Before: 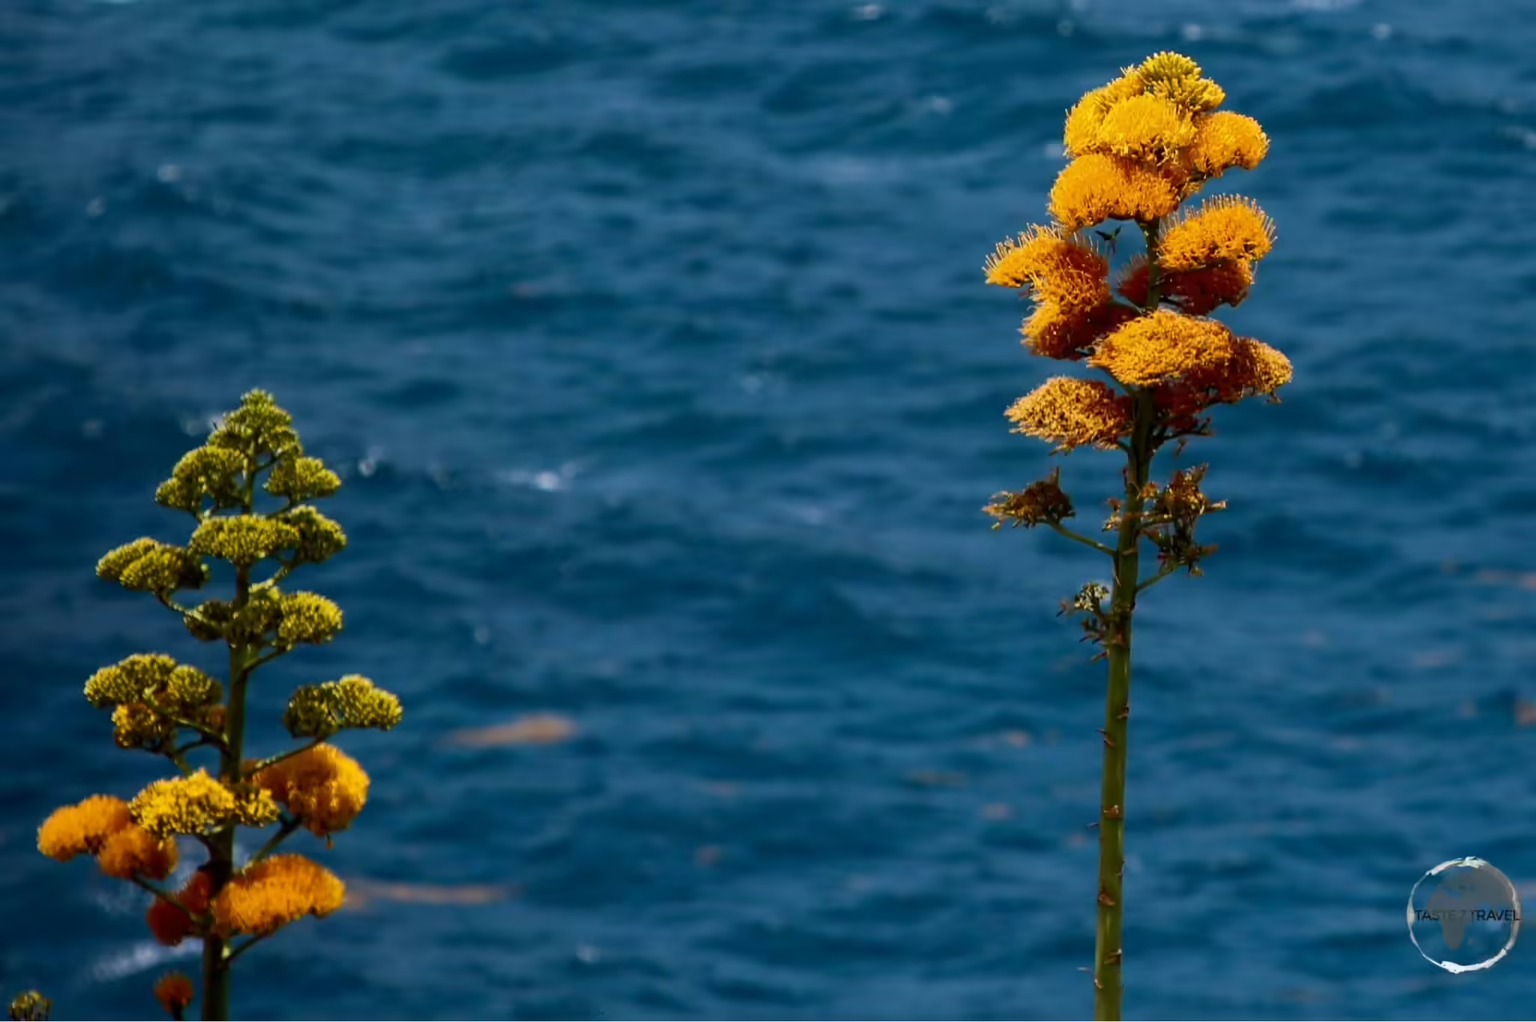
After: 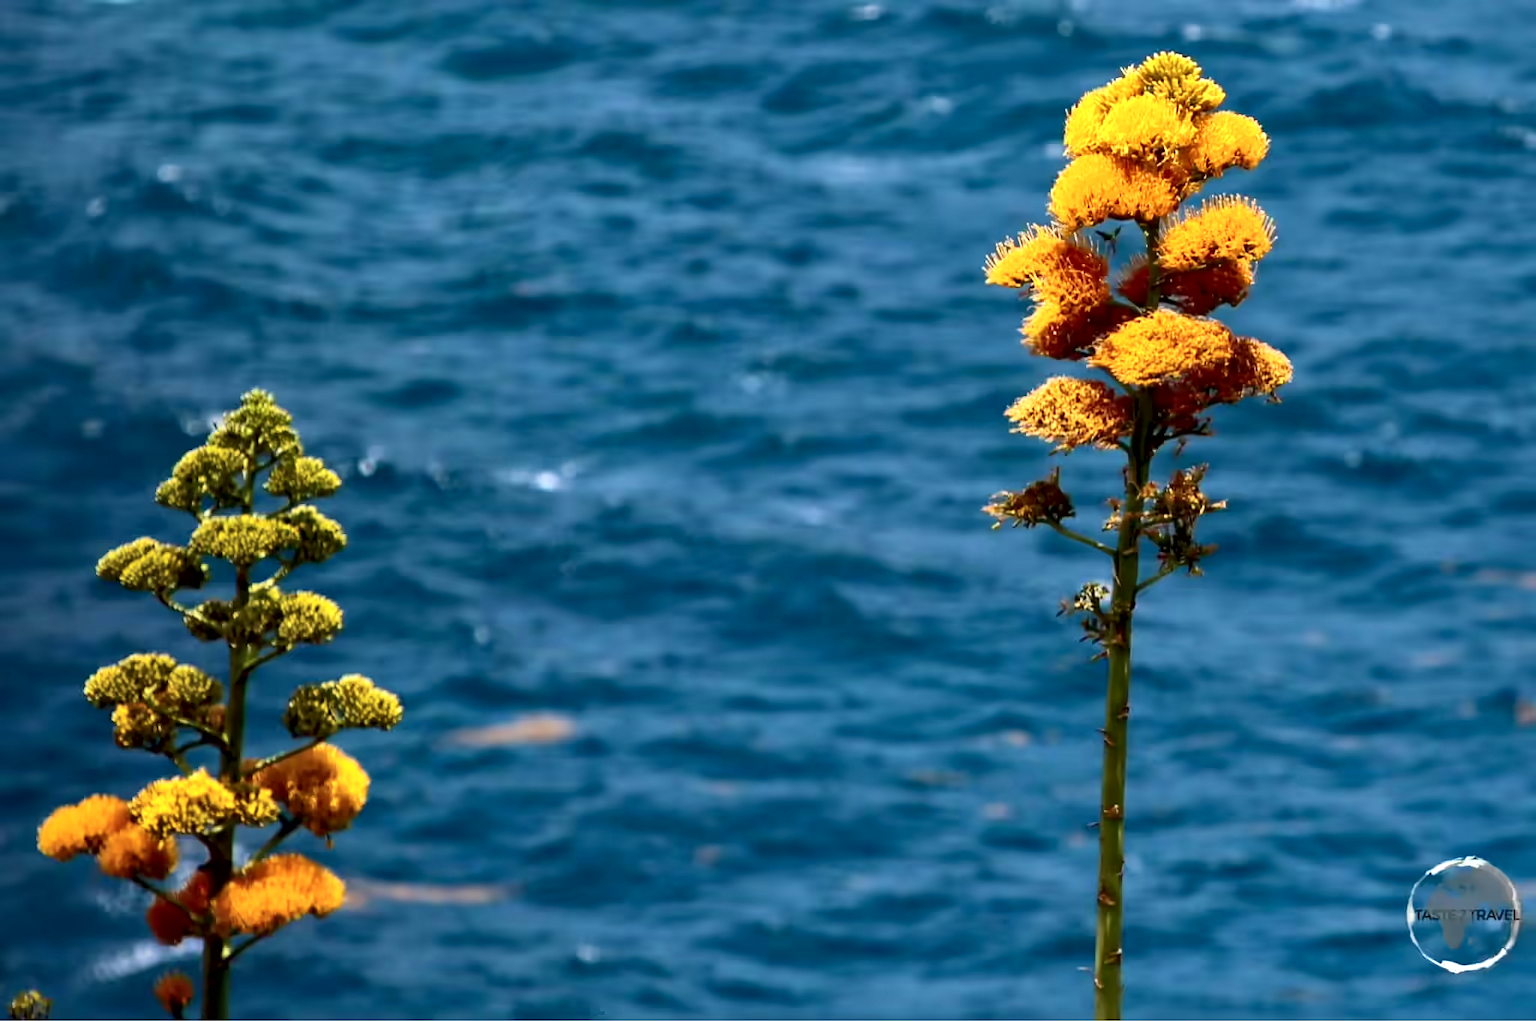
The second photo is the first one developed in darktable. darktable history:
exposure: black level correction 0, exposure 0.703 EV, compensate highlight preservation false
local contrast: mode bilateral grid, contrast 25, coarseness 59, detail 151%, midtone range 0.2
